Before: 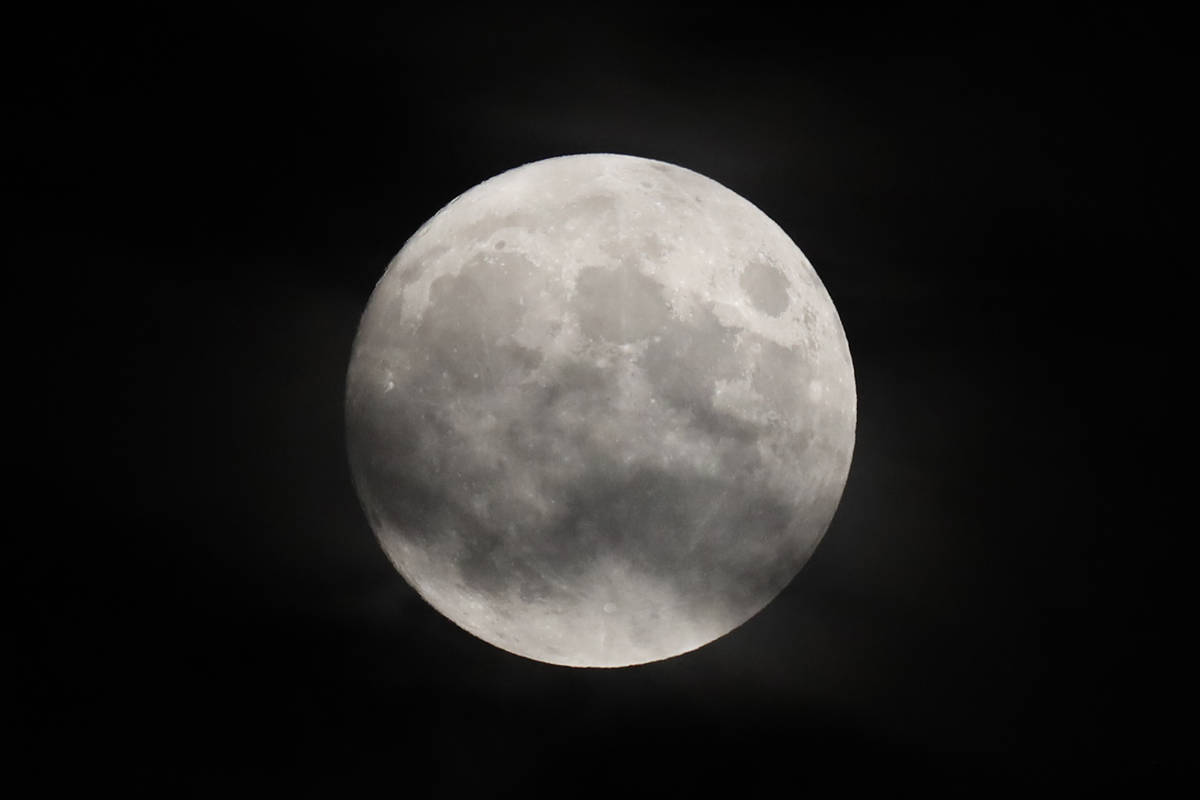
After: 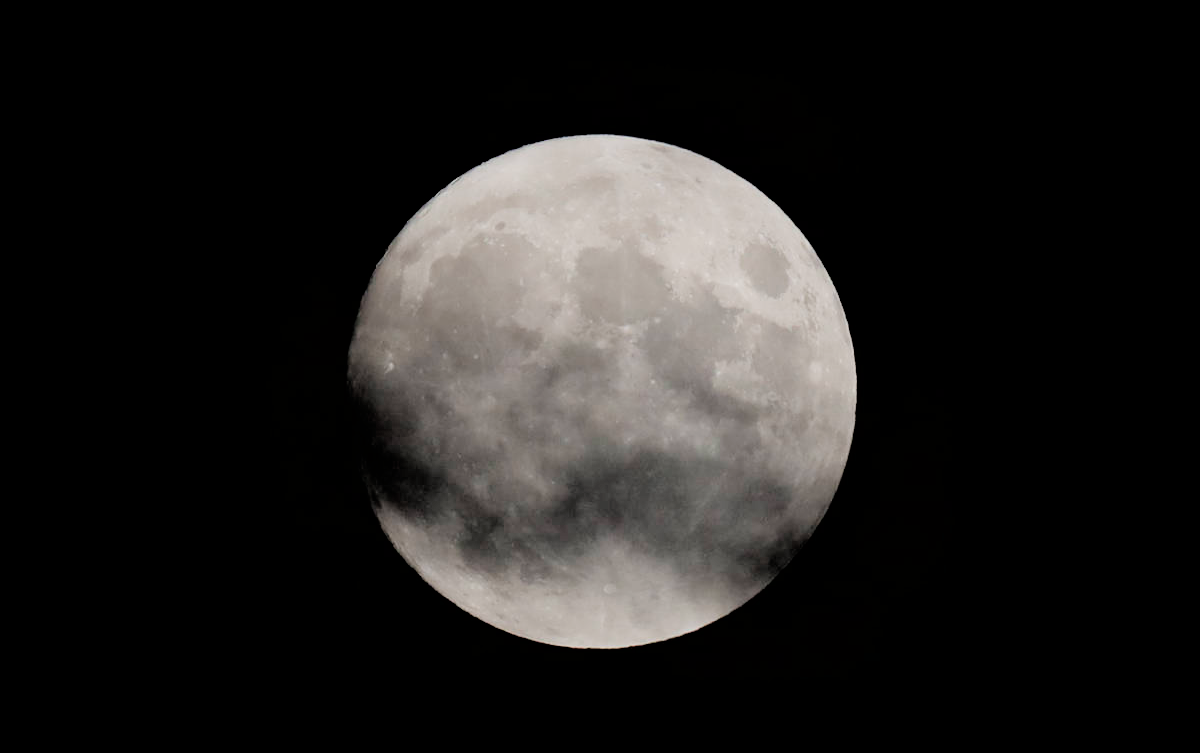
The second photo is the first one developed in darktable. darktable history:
exposure: black level correction 0.001, compensate exposure bias true, compensate highlight preservation false
crop and rotate: top 2.564%, bottom 3.197%
filmic rgb: black relative exposure -3.29 EV, white relative exposure 3.46 EV, hardness 2.36, contrast 1.102, iterations of high-quality reconstruction 0
